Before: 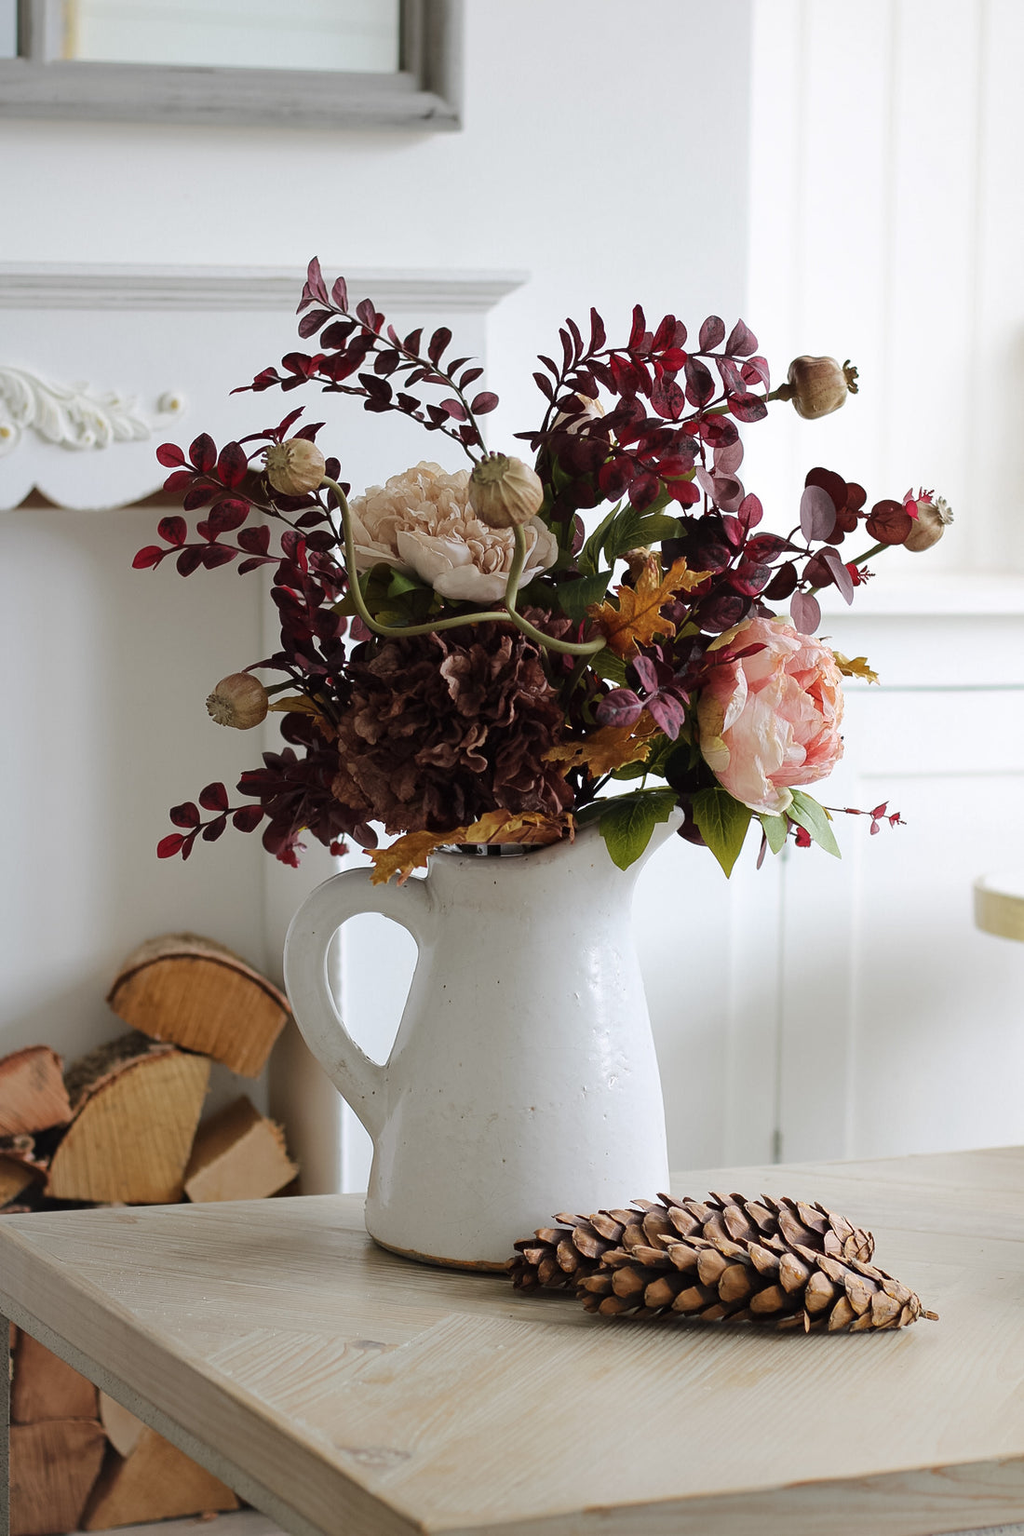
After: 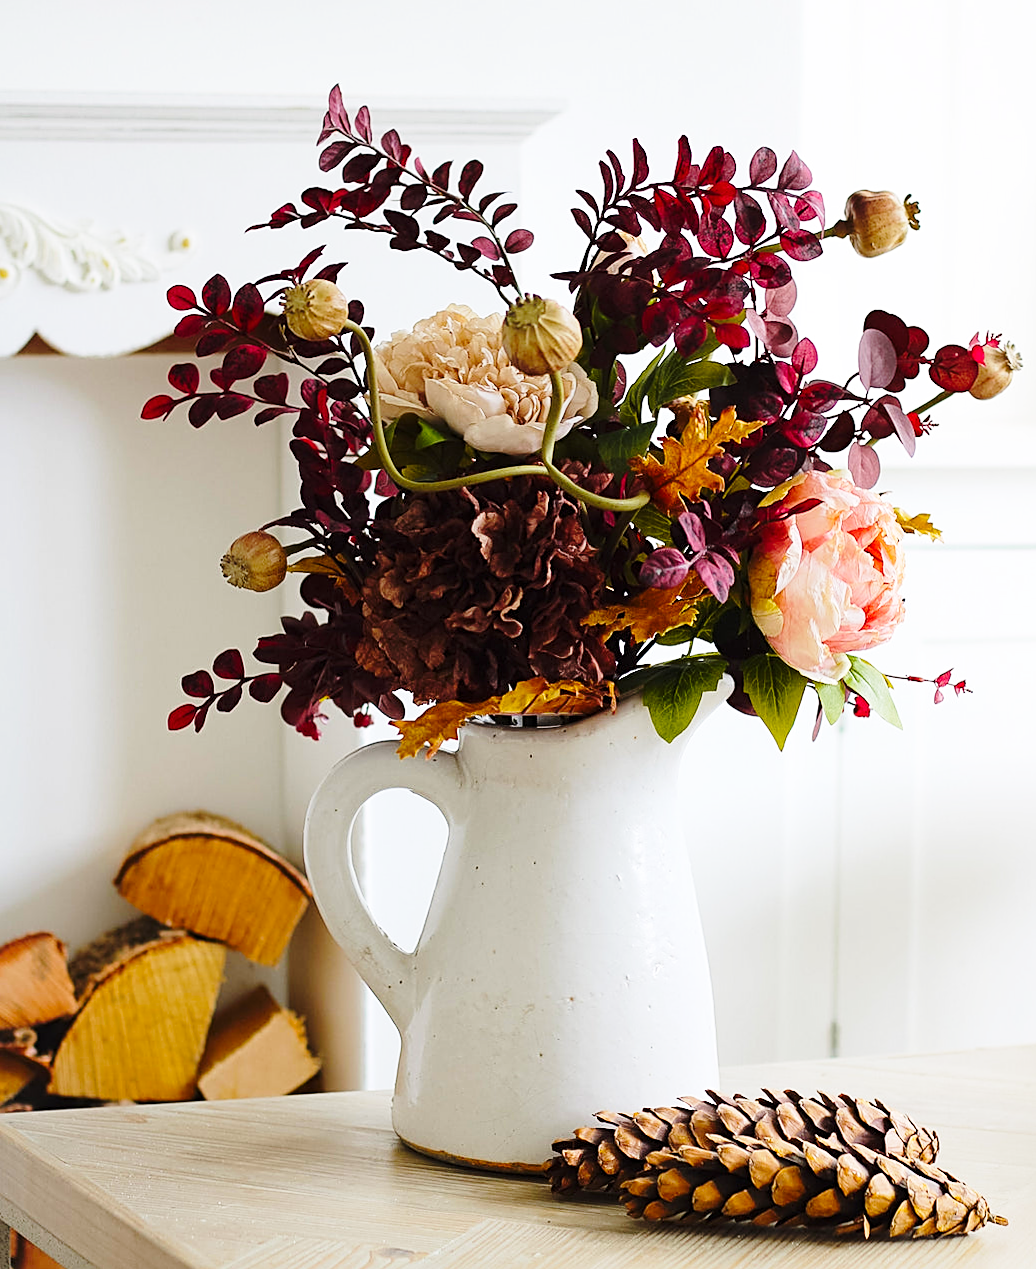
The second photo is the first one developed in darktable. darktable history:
base curve: curves: ch0 [(0, 0) (0.028, 0.03) (0.121, 0.232) (0.46, 0.748) (0.859, 0.968) (1, 1)], preserve colors none
crop and rotate: angle 0.088°, top 11.6%, right 5.553%, bottom 11.279%
sharpen: on, module defaults
color balance rgb: perceptual saturation grading › global saturation 30.339%, global vibrance 20%
